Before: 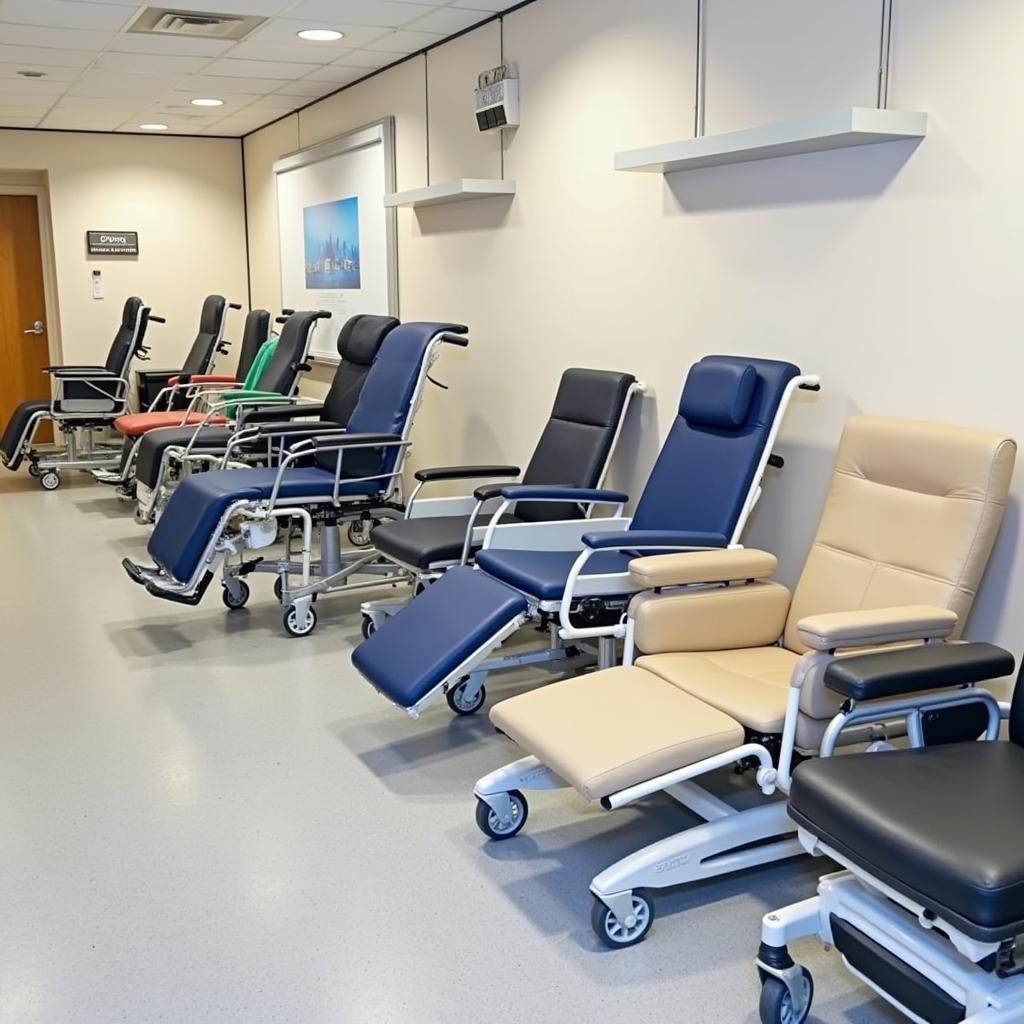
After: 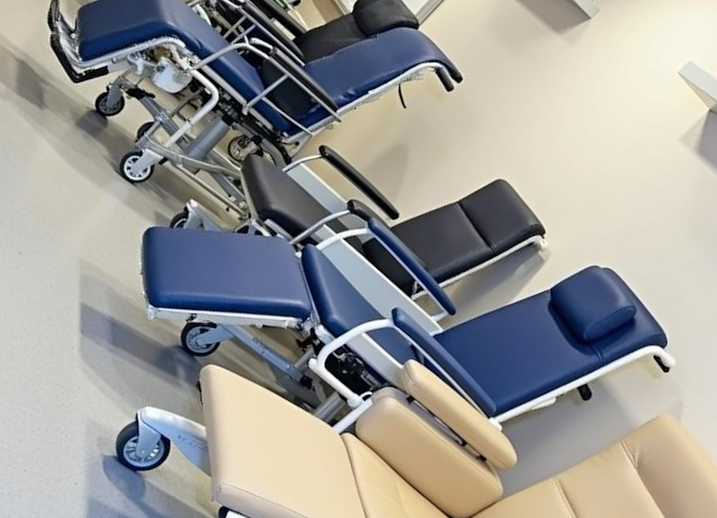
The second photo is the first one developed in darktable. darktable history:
crop and rotate: angle -45.14°, top 16.756%, right 0.874%, bottom 11.653%
